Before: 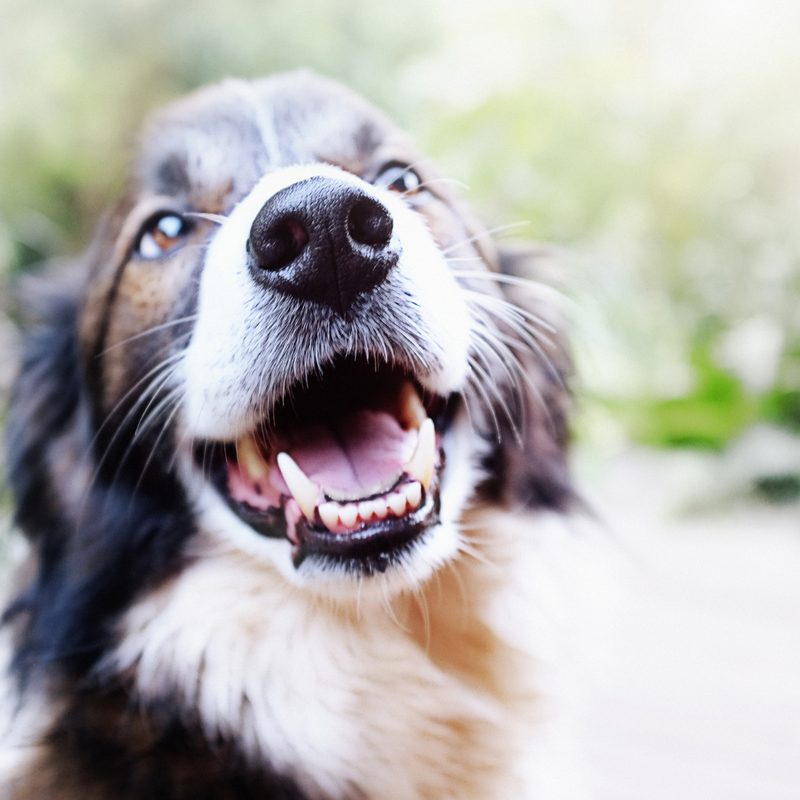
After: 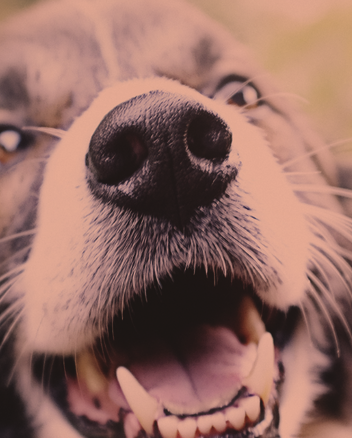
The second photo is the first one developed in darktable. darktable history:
exposure: black level correction -0.016, exposure -1.018 EV, compensate highlight preservation false
crop: left 20.248%, top 10.86%, right 35.675%, bottom 34.321%
color correction: highlights a* 40, highlights b* 40, saturation 0.69
bloom: on, module defaults
